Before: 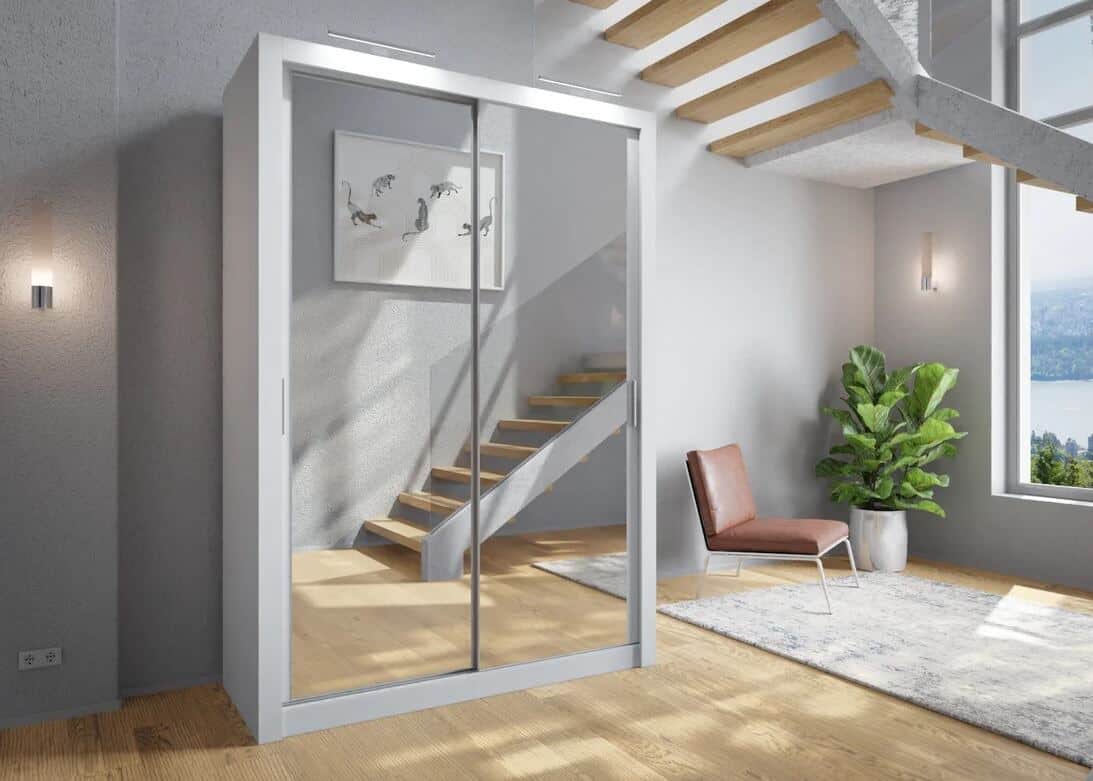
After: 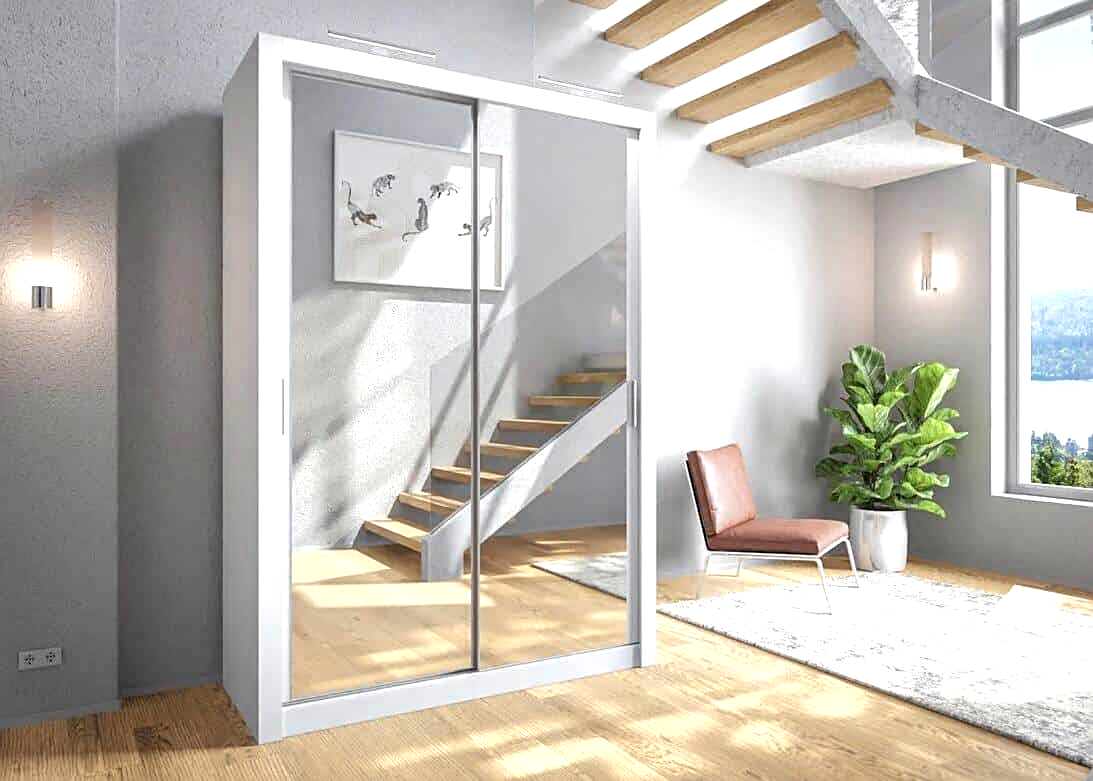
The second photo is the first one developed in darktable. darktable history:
sharpen: on, module defaults
local contrast: on, module defaults
exposure: black level correction 0, exposure 0.7 EV, compensate exposure bias true, compensate highlight preservation false
